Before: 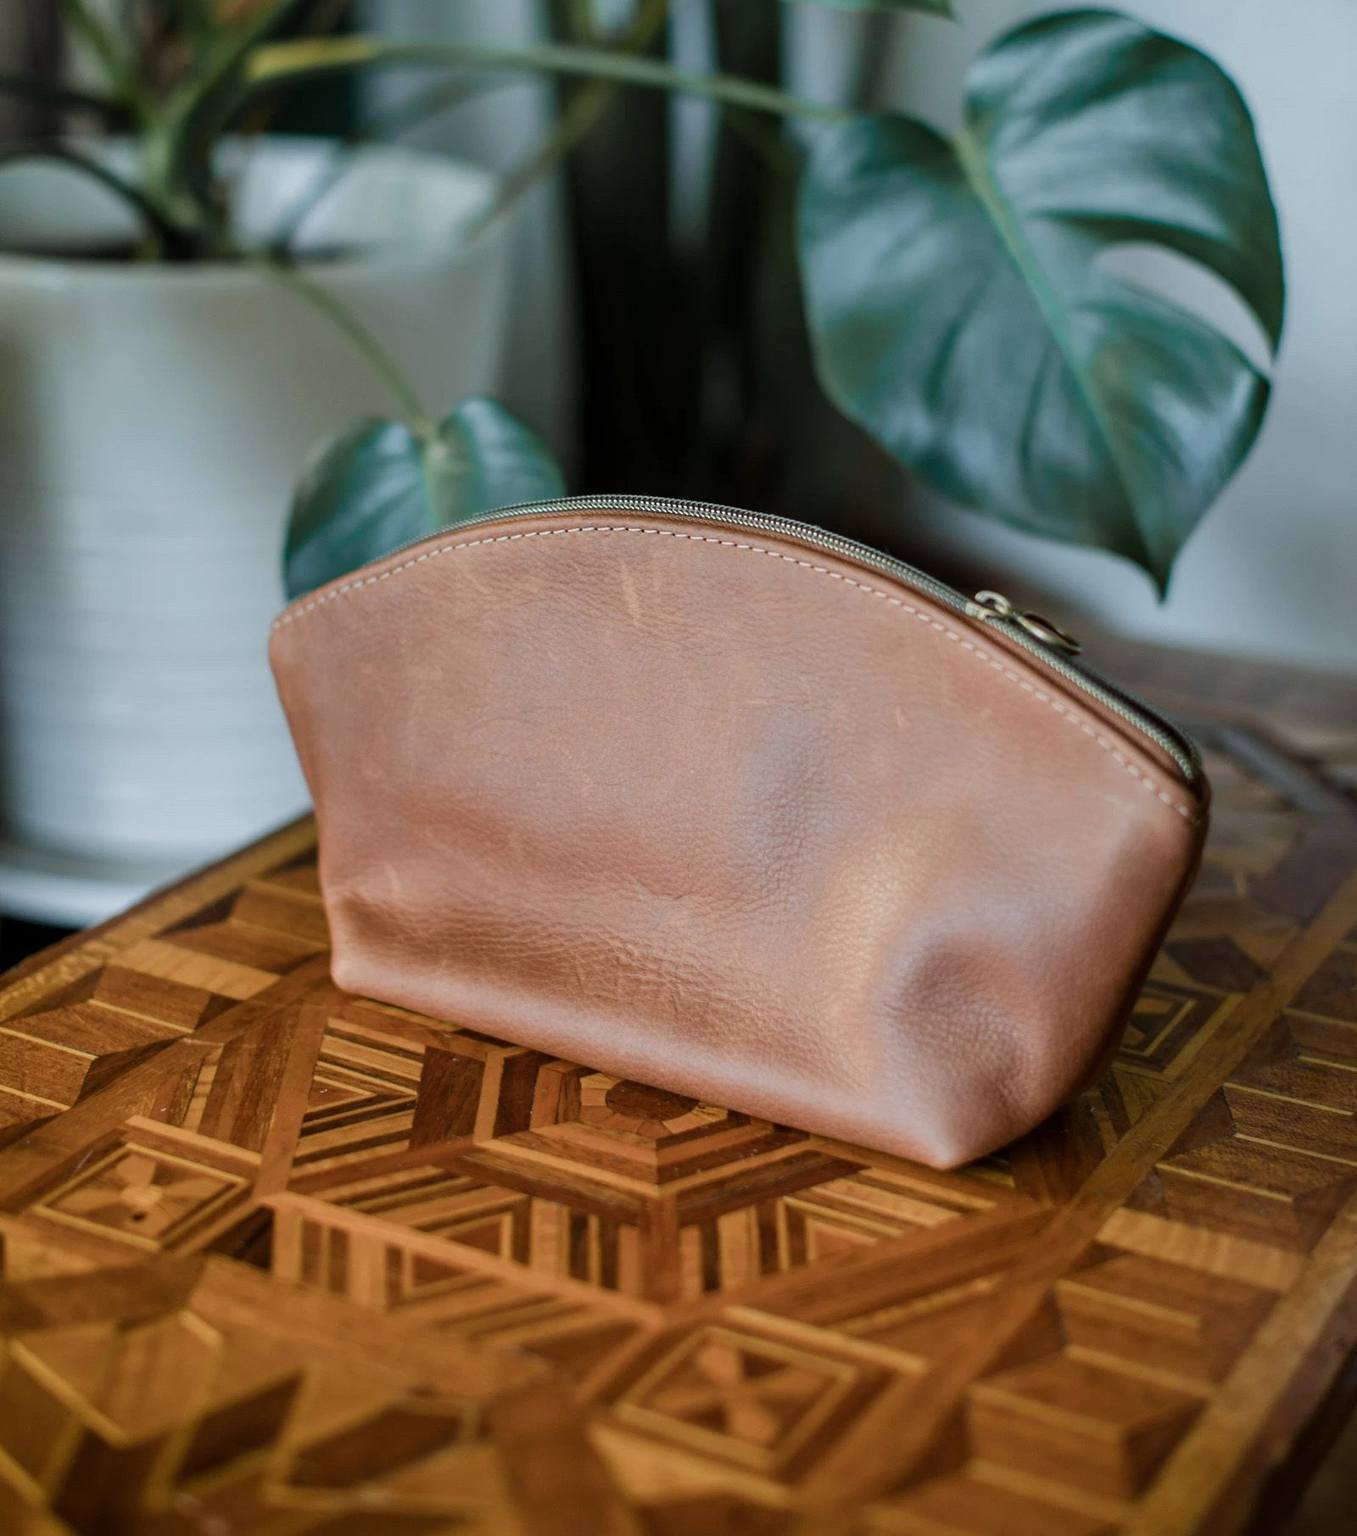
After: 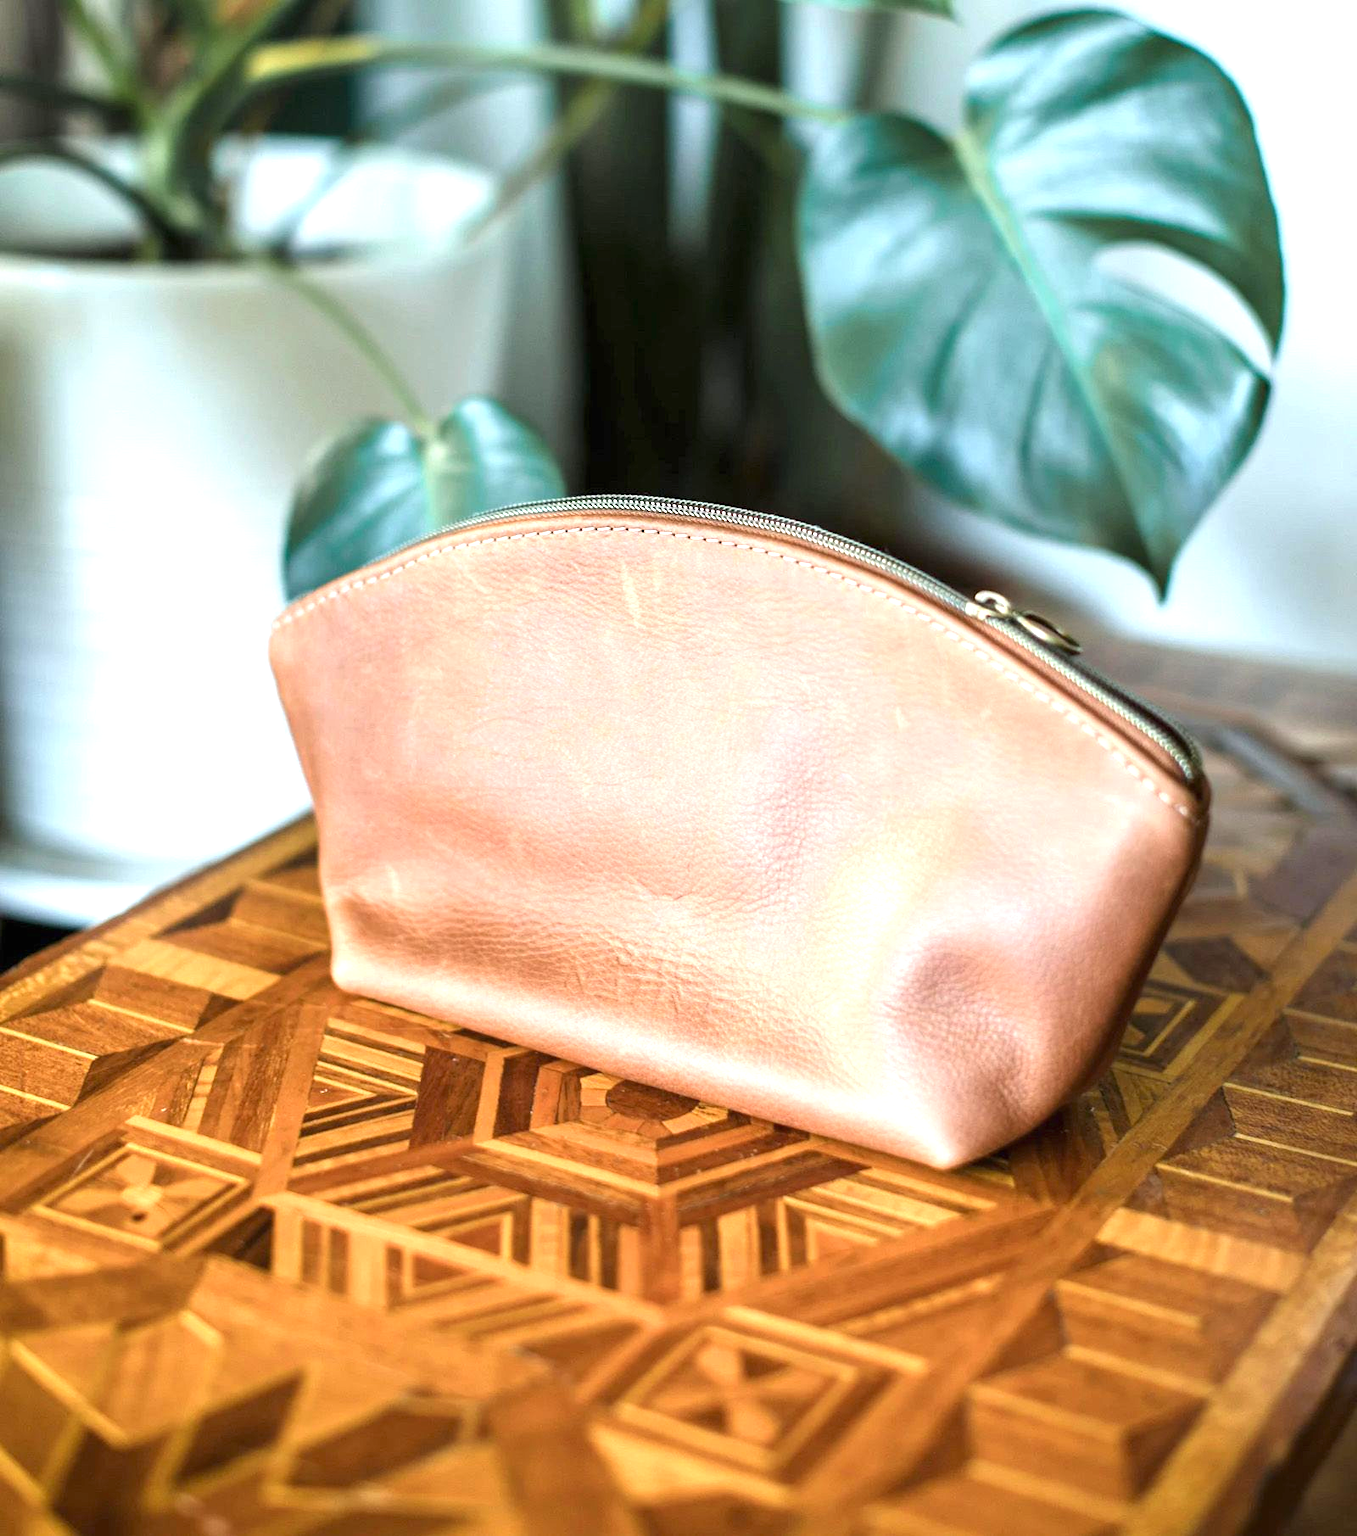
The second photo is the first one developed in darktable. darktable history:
exposure: black level correction 0, exposure 1.55 EV, compensate exposure bias true, compensate highlight preservation false
